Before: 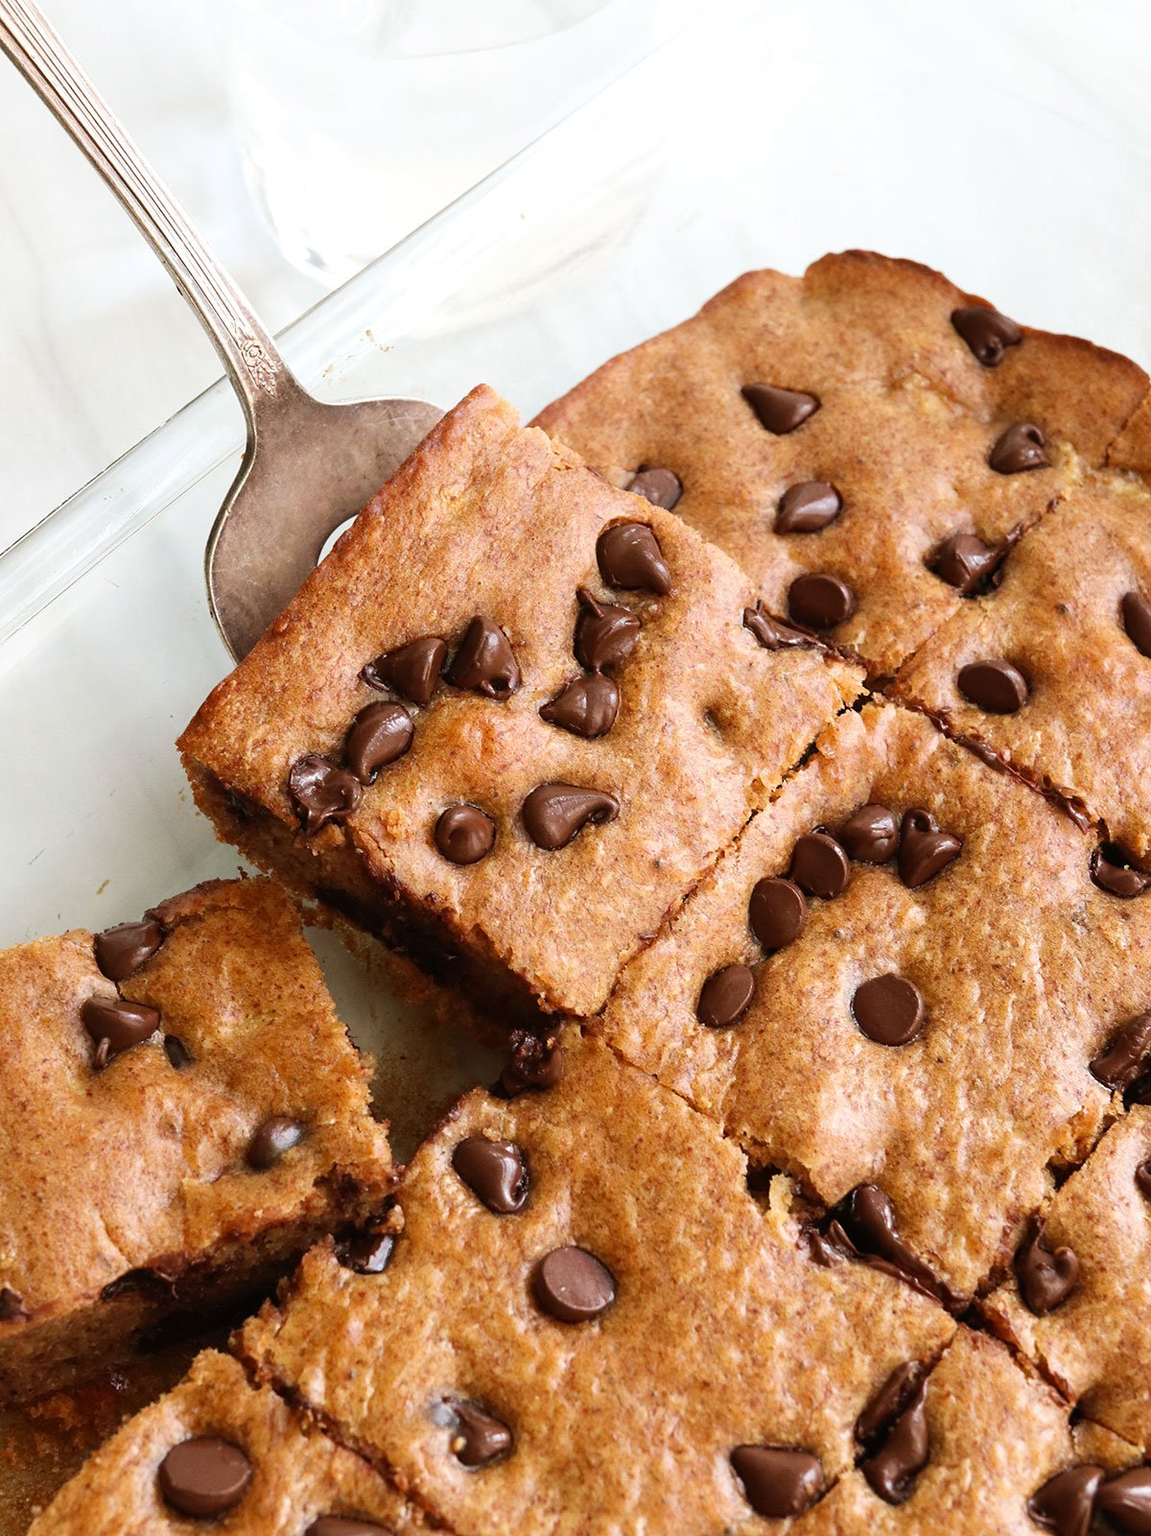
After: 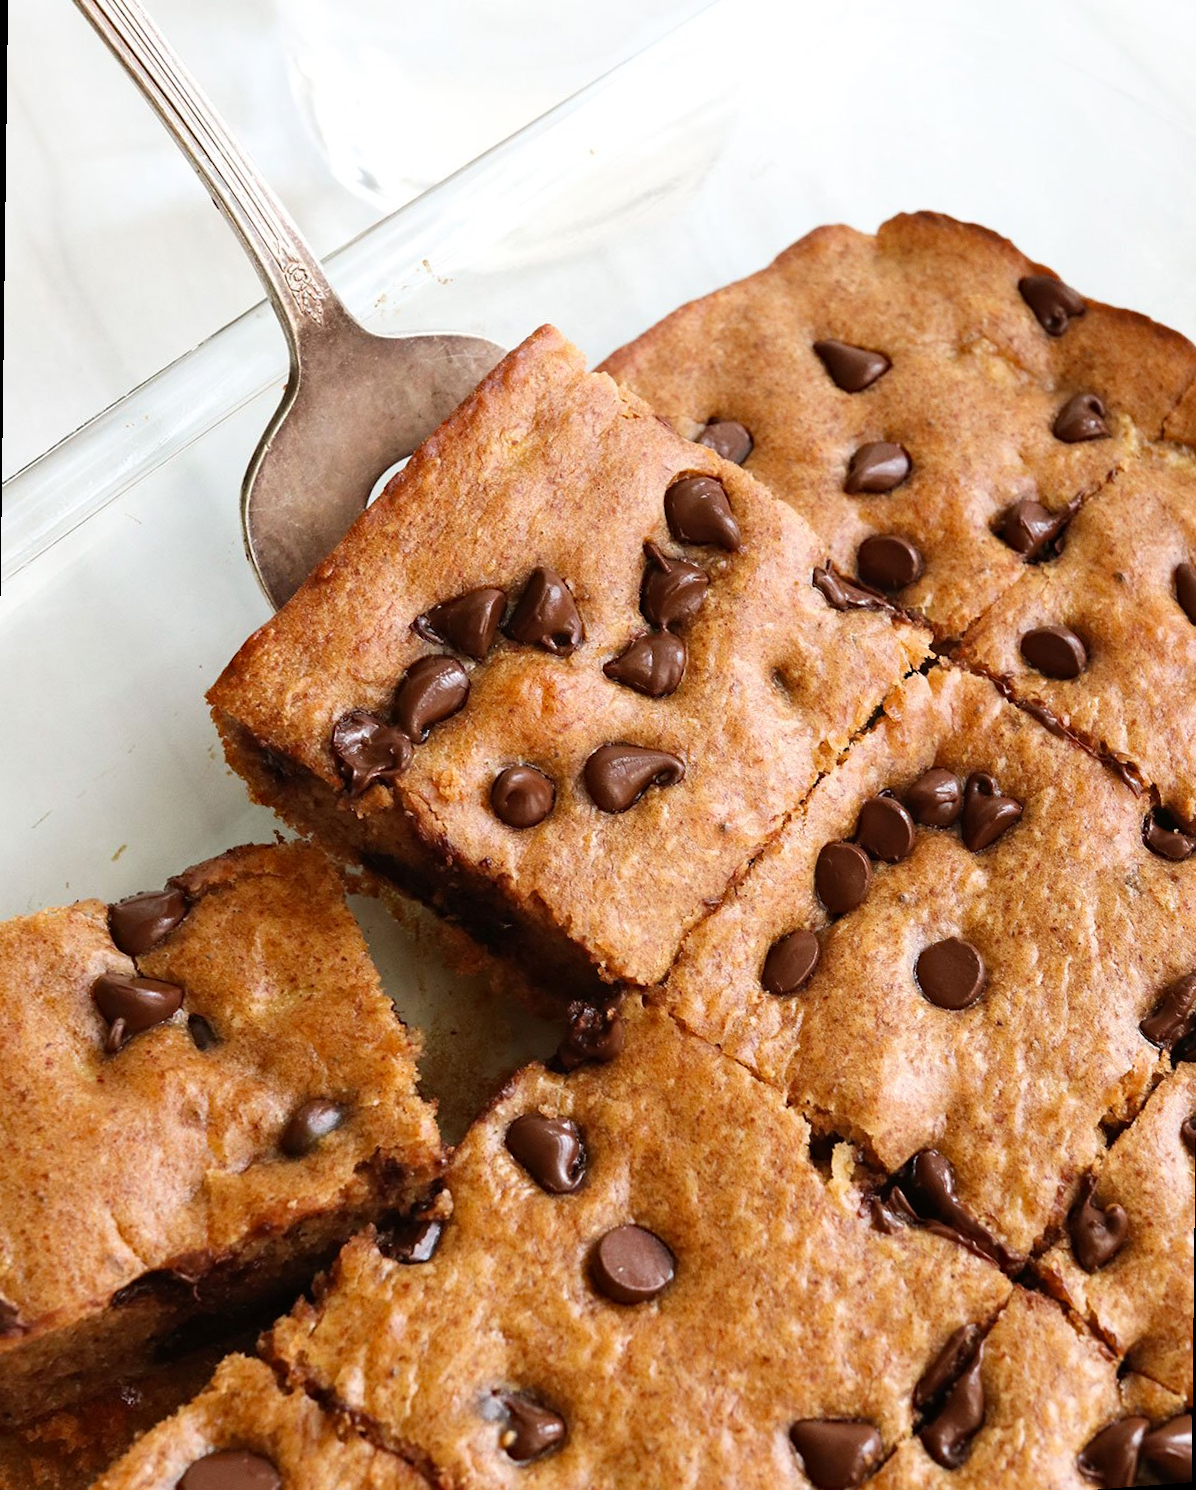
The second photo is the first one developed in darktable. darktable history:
rotate and perspective: rotation 0.679°, lens shift (horizontal) 0.136, crop left 0.009, crop right 0.991, crop top 0.078, crop bottom 0.95
haze removal: compatibility mode true, adaptive false
